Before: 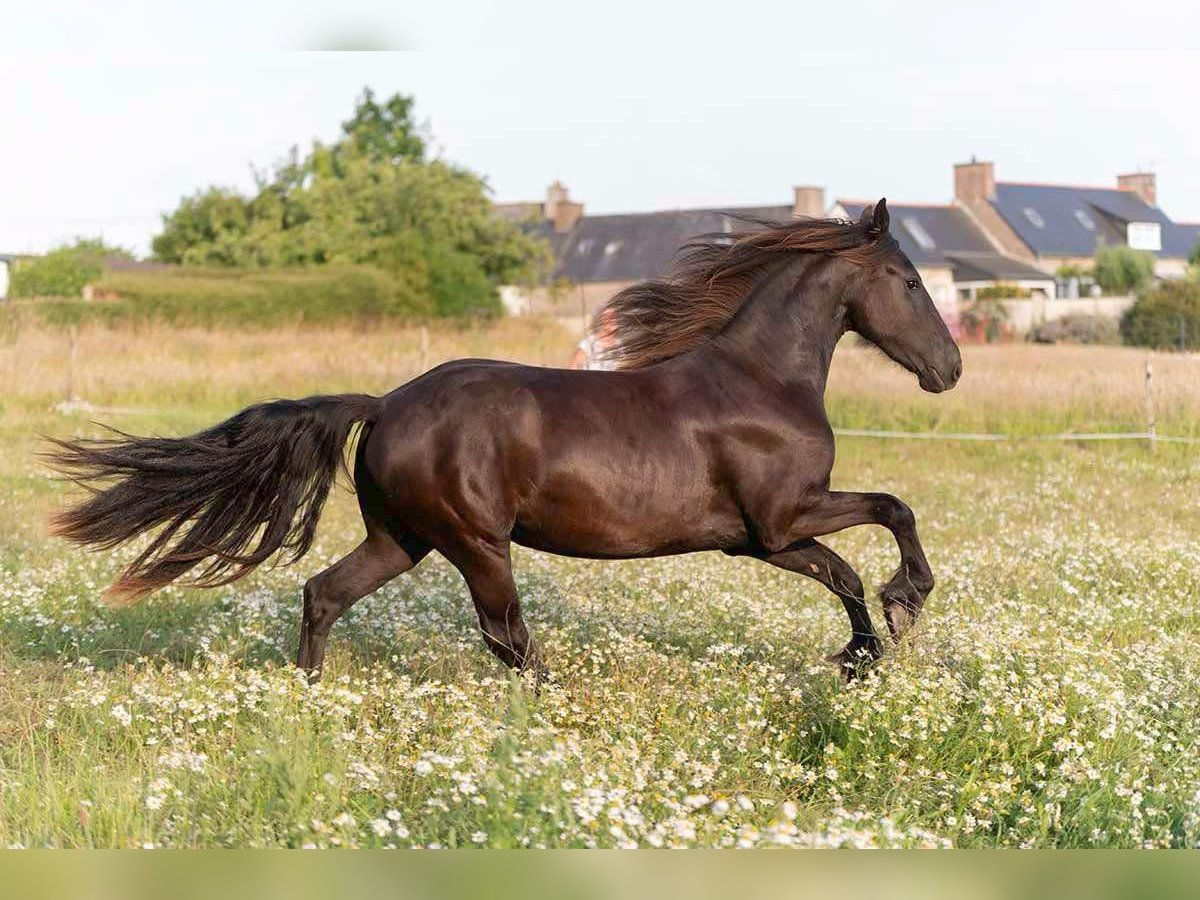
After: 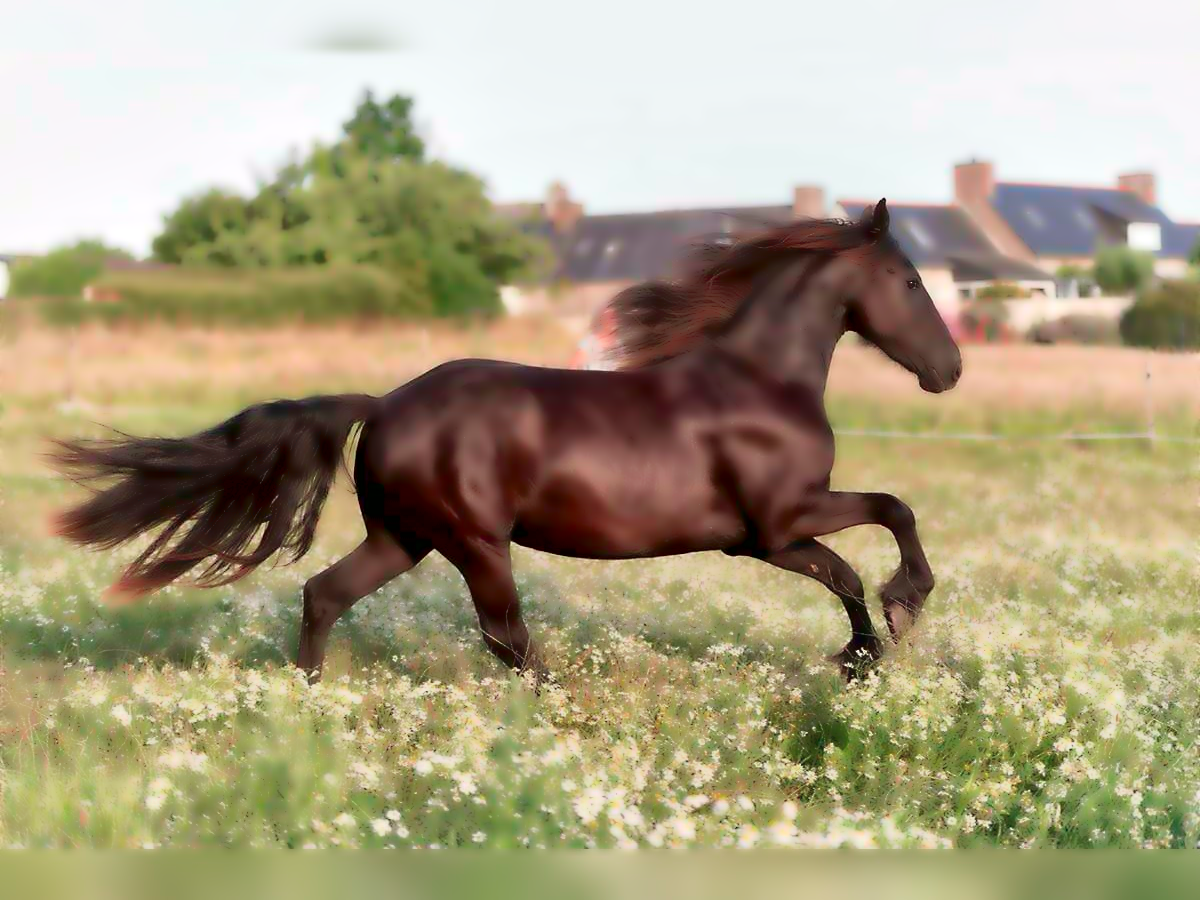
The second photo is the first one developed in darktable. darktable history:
local contrast: mode bilateral grid, contrast 20, coarseness 50, detail 159%, midtone range 0.2
tone curve: curves: ch0 [(0, 0) (0.059, 0.027) (0.162, 0.125) (0.304, 0.279) (0.547, 0.532) (0.828, 0.815) (1, 0.983)]; ch1 [(0, 0) (0.23, 0.166) (0.34, 0.298) (0.371, 0.334) (0.435, 0.413) (0.477, 0.469) (0.499, 0.498) (0.529, 0.544) (0.559, 0.587) (0.743, 0.798) (1, 1)]; ch2 [(0, 0) (0.431, 0.414) (0.498, 0.503) (0.524, 0.531) (0.568, 0.567) (0.6, 0.597) (0.643, 0.631) (0.74, 0.721) (1, 1)], color space Lab, independent channels, preserve colors none
lowpass: radius 4, soften with bilateral filter, unbound 0
